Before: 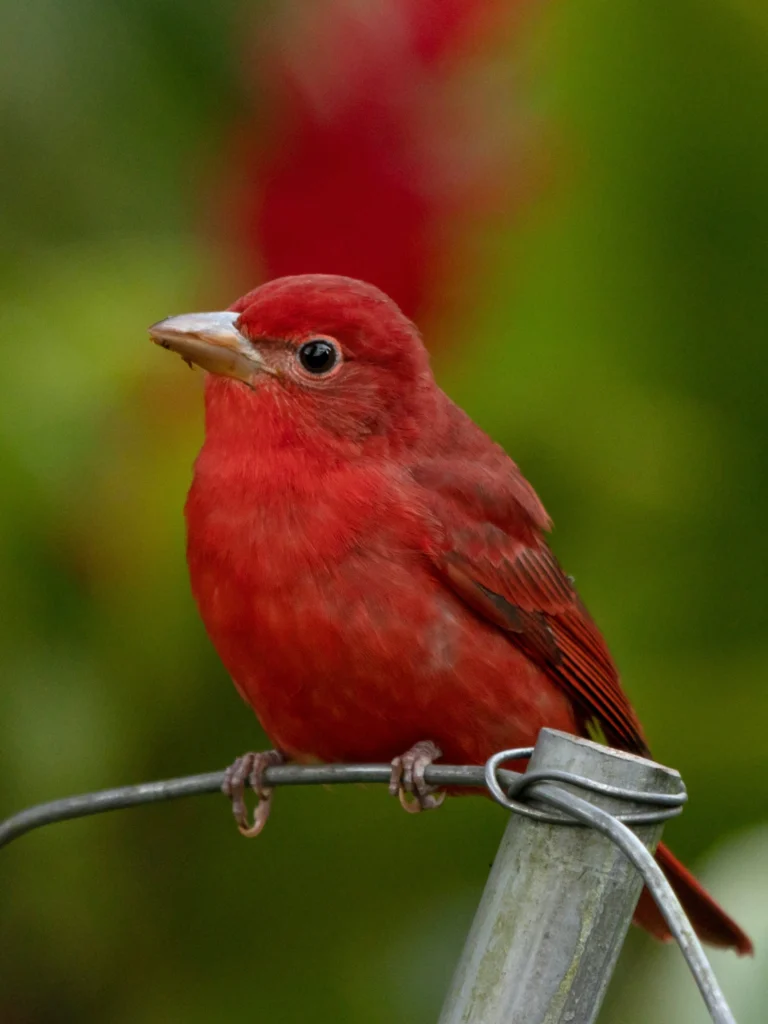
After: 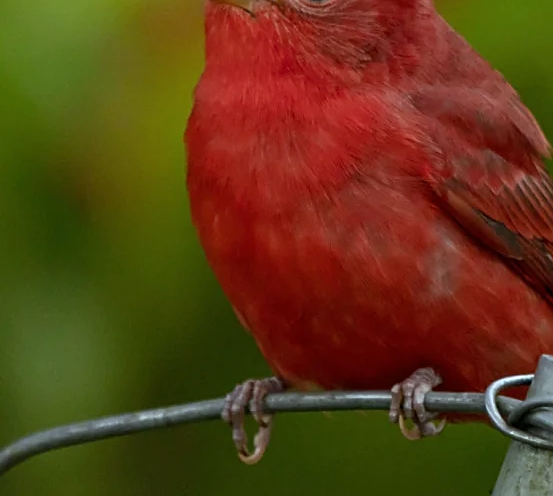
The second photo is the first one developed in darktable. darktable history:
sharpen: on, module defaults
crop: top 36.498%, right 27.964%, bottom 14.995%
white balance: red 0.925, blue 1.046
